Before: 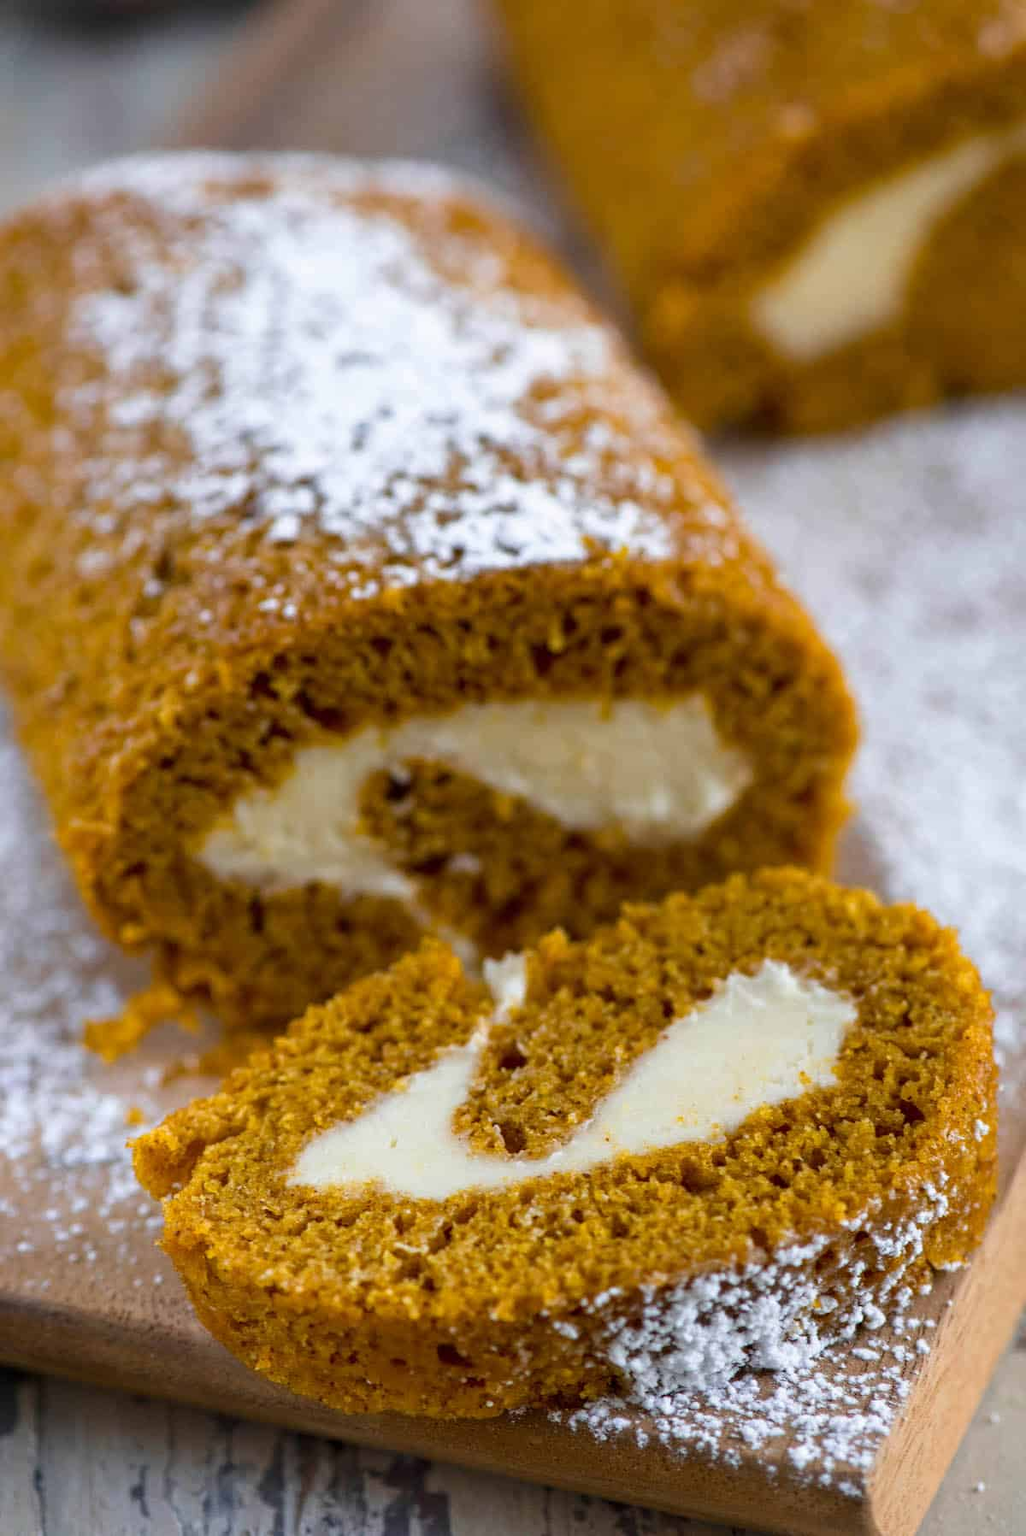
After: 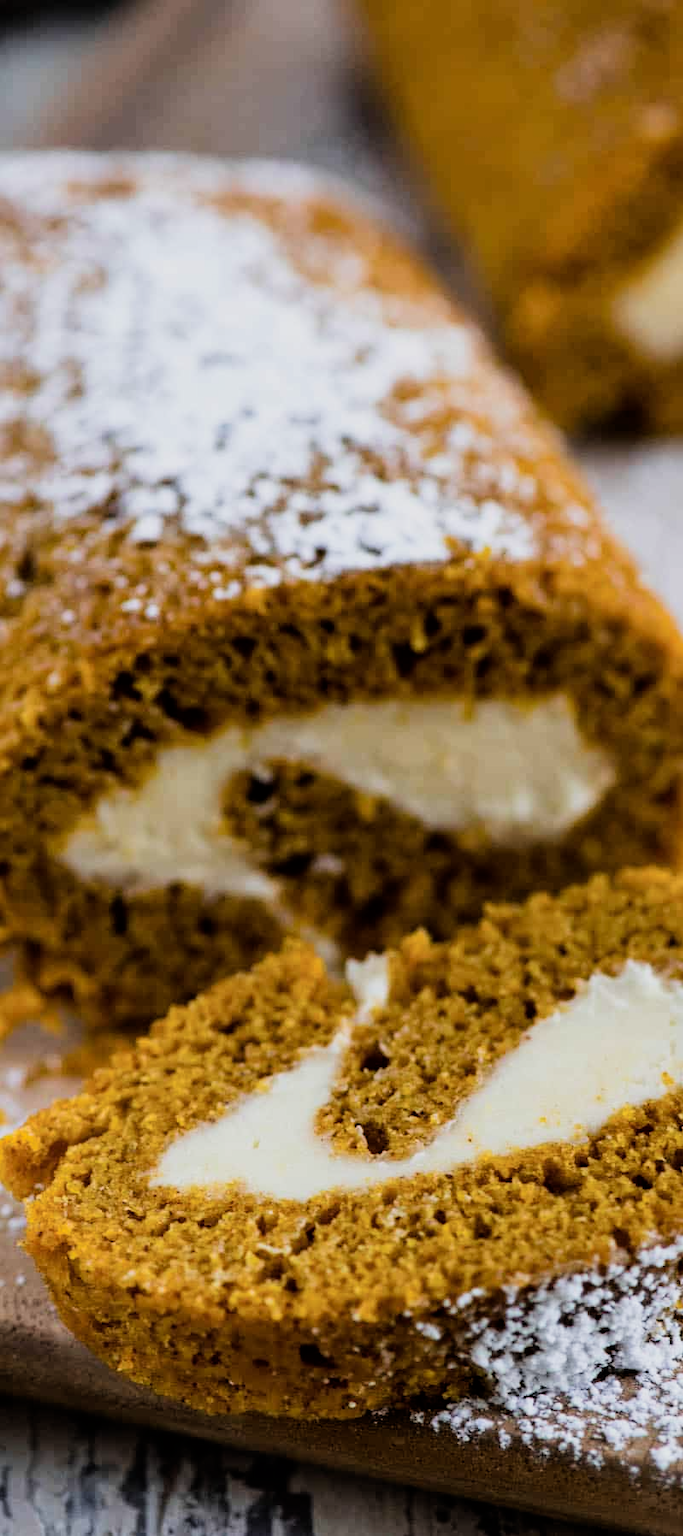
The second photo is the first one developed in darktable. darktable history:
crop and rotate: left 13.473%, right 19.884%
filmic rgb: black relative exposure -5.07 EV, white relative exposure 3.96 EV, hardness 2.9, contrast 1.402, highlights saturation mix -20.49%
